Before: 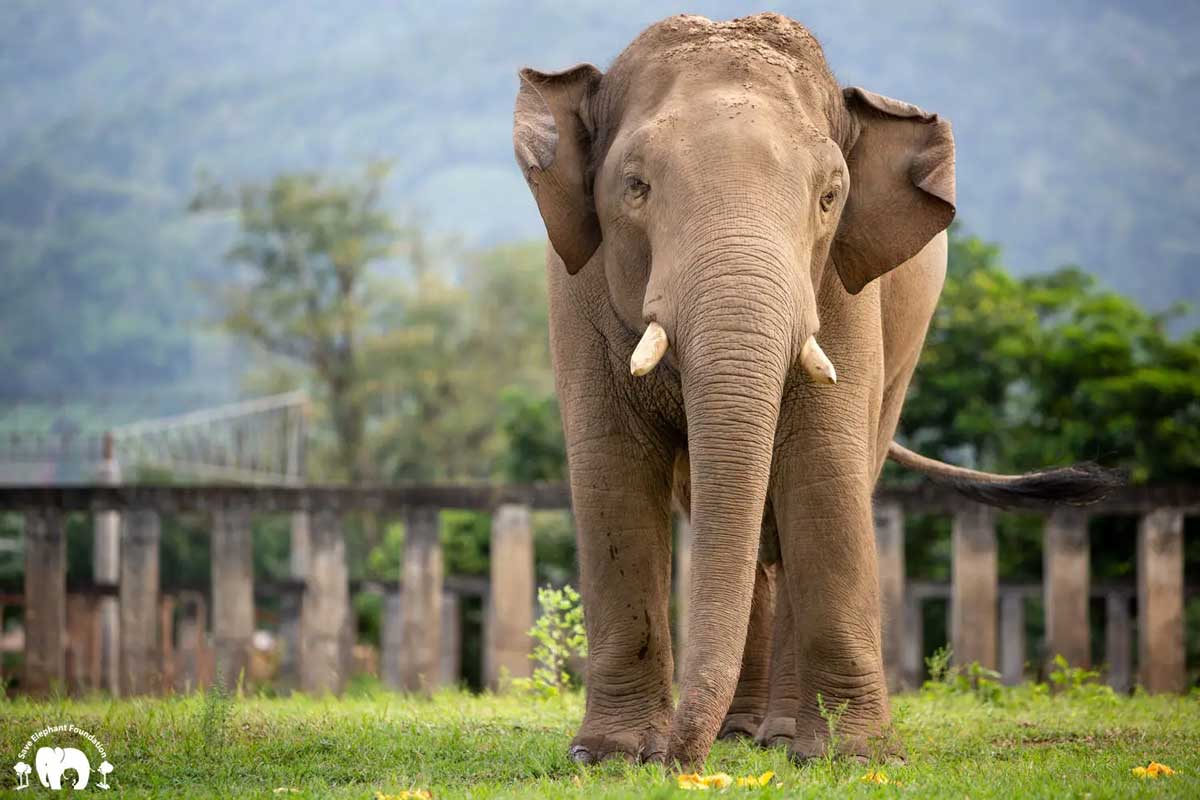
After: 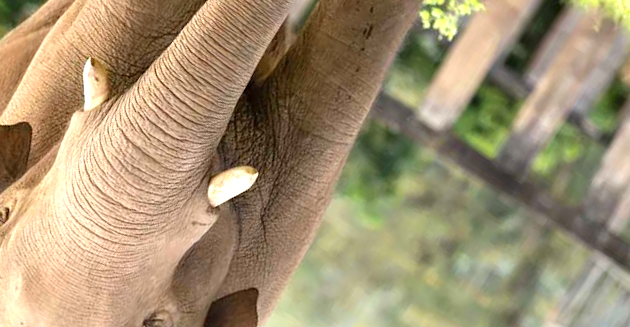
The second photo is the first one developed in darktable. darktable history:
crop and rotate: angle 148.03°, left 9.157%, top 15.605%, right 4.501%, bottom 17.065%
exposure: black level correction 0, exposure 0.701 EV, compensate highlight preservation false
